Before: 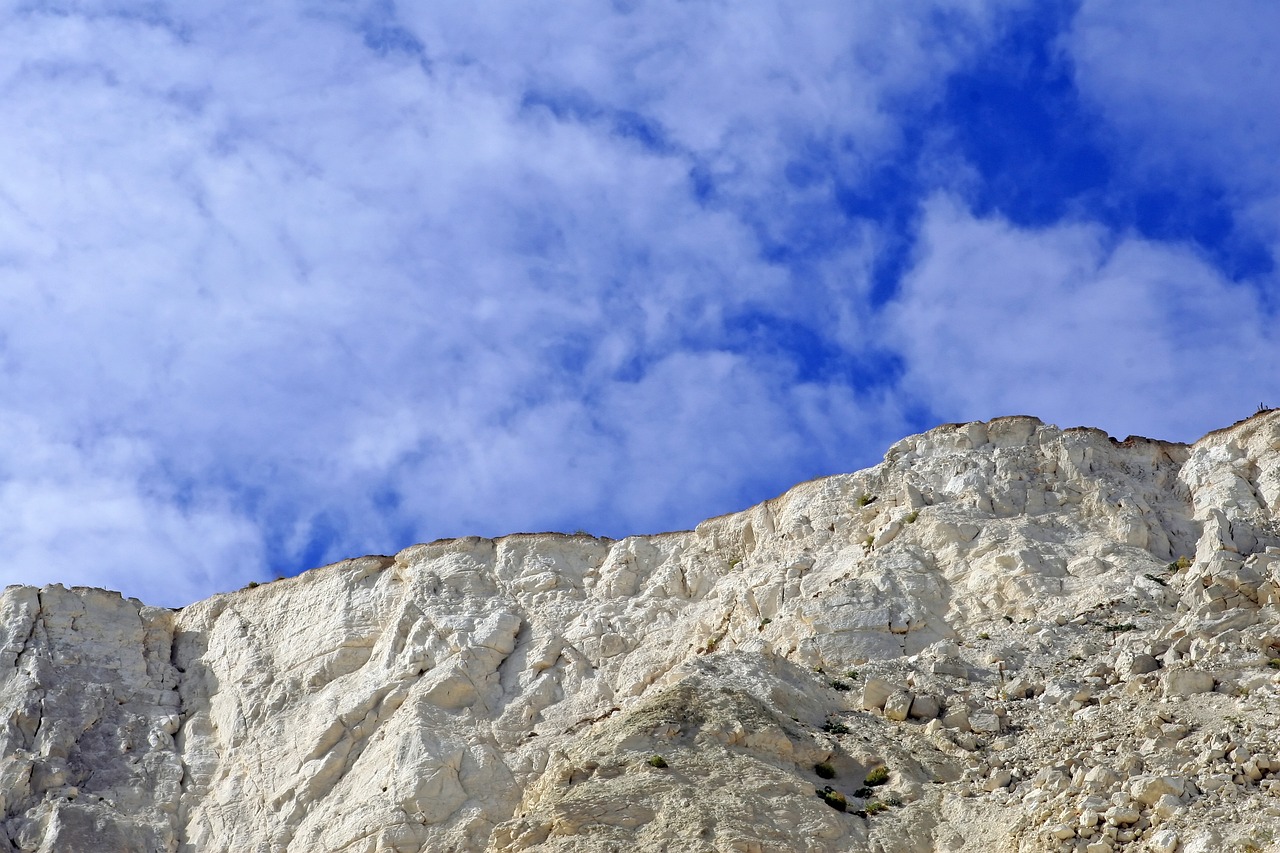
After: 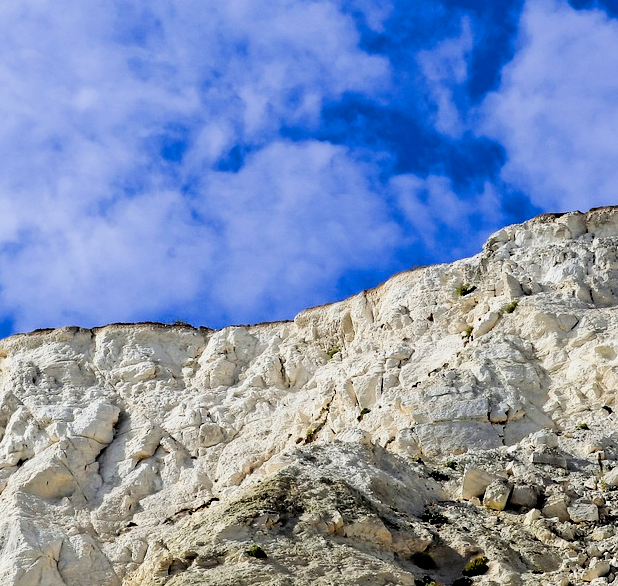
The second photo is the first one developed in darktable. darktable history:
filmic rgb: black relative exposure -5 EV, hardness 2.88, contrast 1.3, highlights saturation mix -30%
color balance: lift [0.991, 1, 1, 1], gamma [0.996, 1, 1, 1], input saturation 98.52%, contrast 20.34%, output saturation 103.72%
crop: left 31.379%, top 24.658%, right 20.326%, bottom 6.628%
